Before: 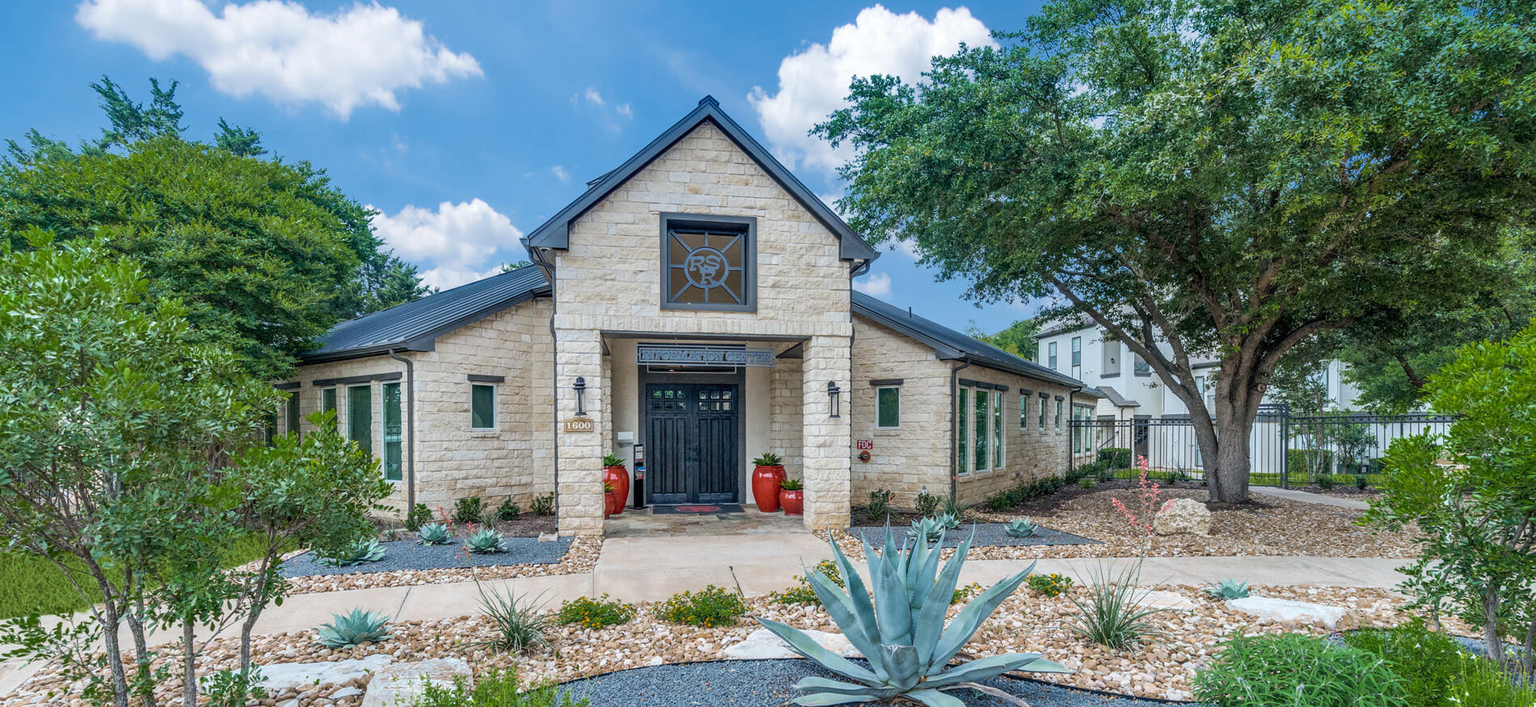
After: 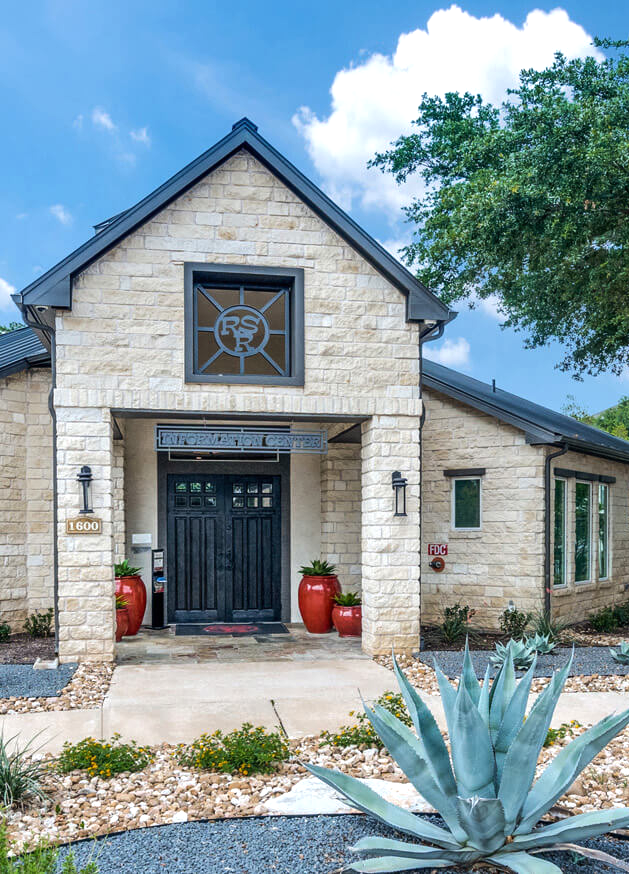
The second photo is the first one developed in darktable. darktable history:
crop: left 33.294%, right 33.563%
tone equalizer: -8 EV -0.377 EV, -7 EV -0.406 EV, -6 EV -0.349 EV, -5 EV -0.255 EV, -3 EV 0.203 EV, -2 EV 0.305 EV, -1 EV 0.415 EV, +0 EV 0.426 EV, edges refinement/feathering 500, mask exposure compensation -1.57 EV, preserve details no
